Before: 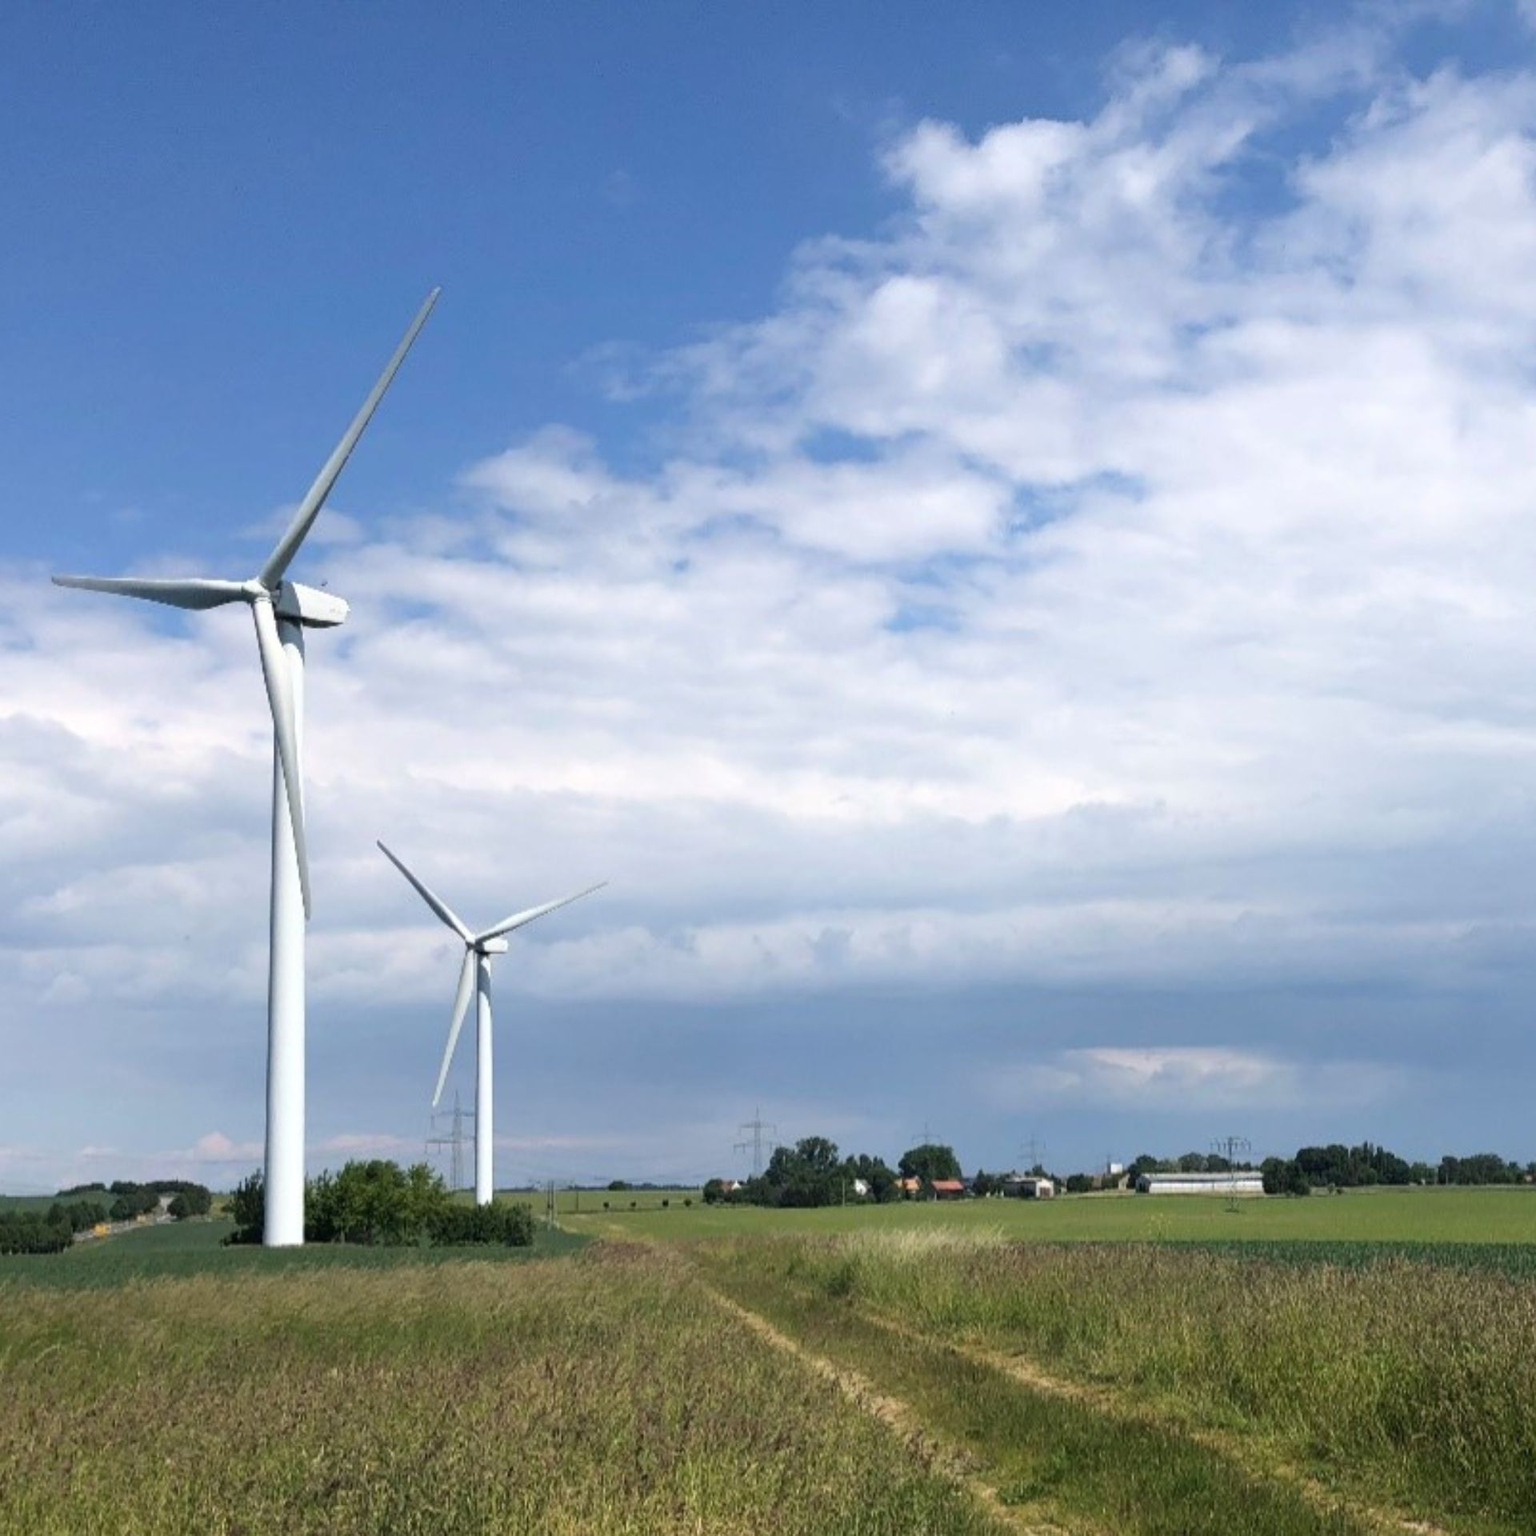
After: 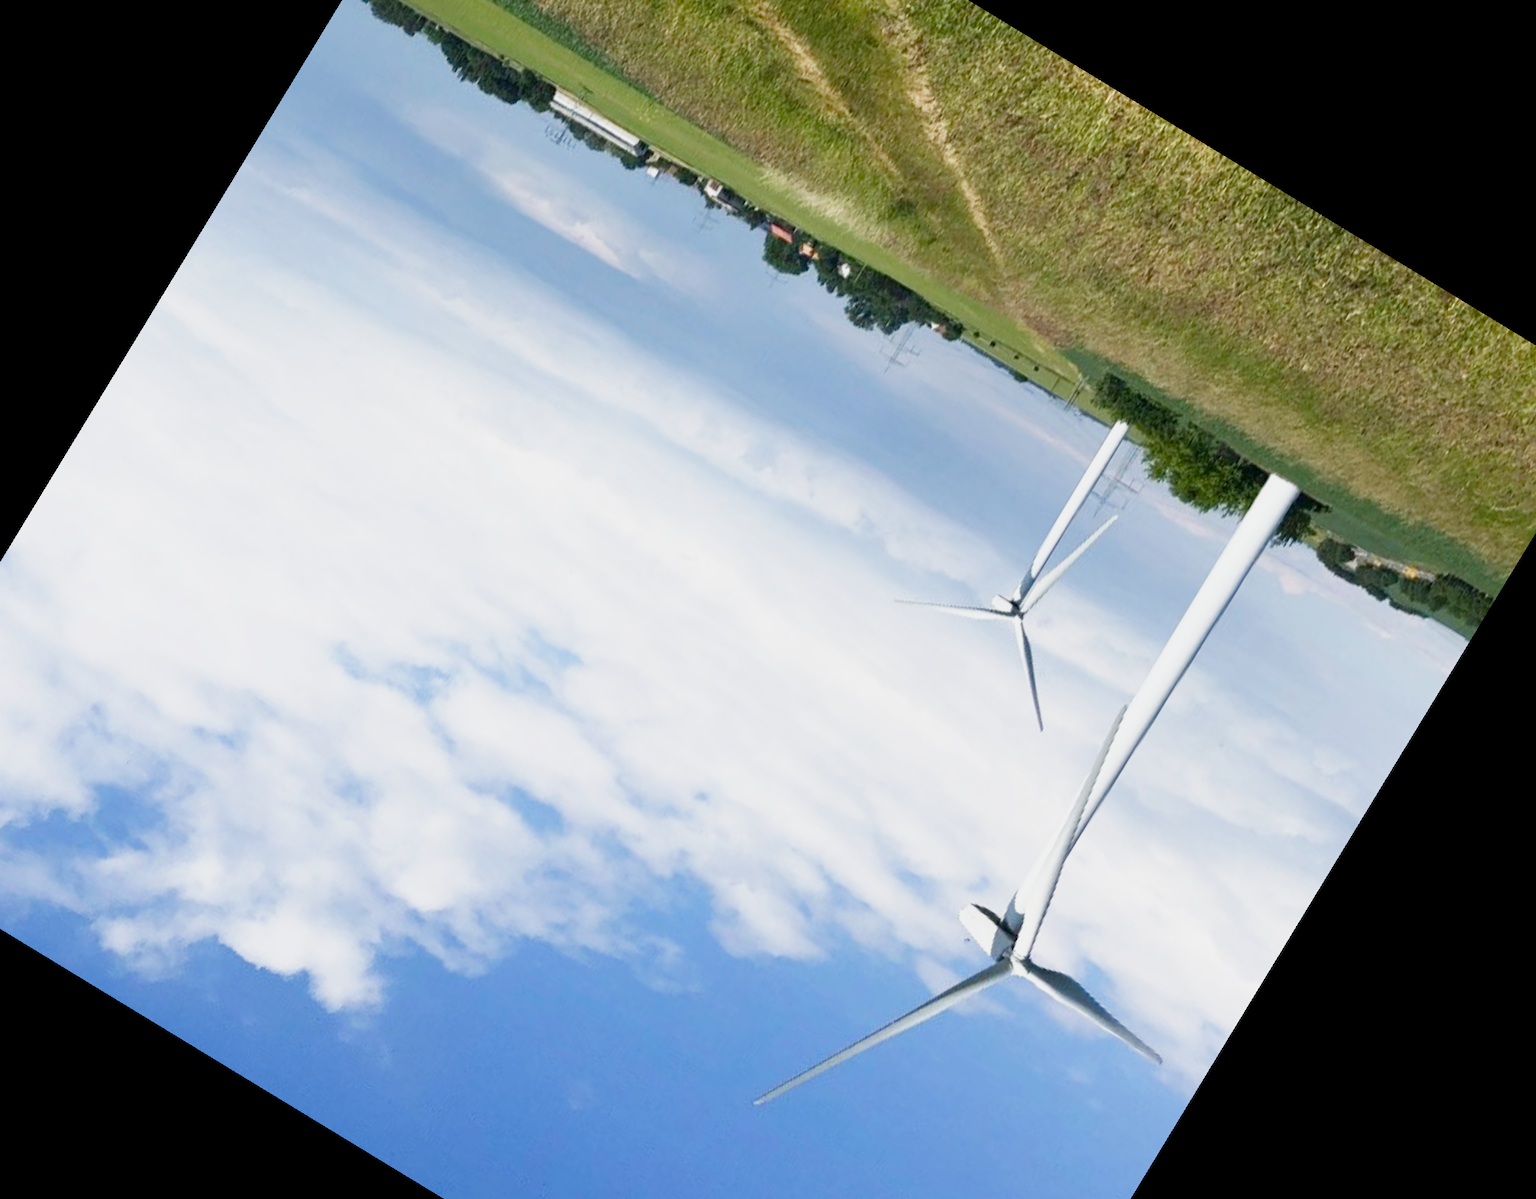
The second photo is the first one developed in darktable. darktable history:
base curve: curves: ch0 [(0, 0) (0.088, 0.125) (0.176, 0.251) (0.354, 0.501) (0.613, 0.749) (1, 0.877)], preserve colors none
color balance rgb: perceptual saturation grading › global saturation 20%, perceptual saturation grading › highlights -50%, perceptual saturation grading › shadows 30%
crop and rotate: angle 148.68°, left 9.111%, top 15.603%, right 4.588%, bottom 17.041%
